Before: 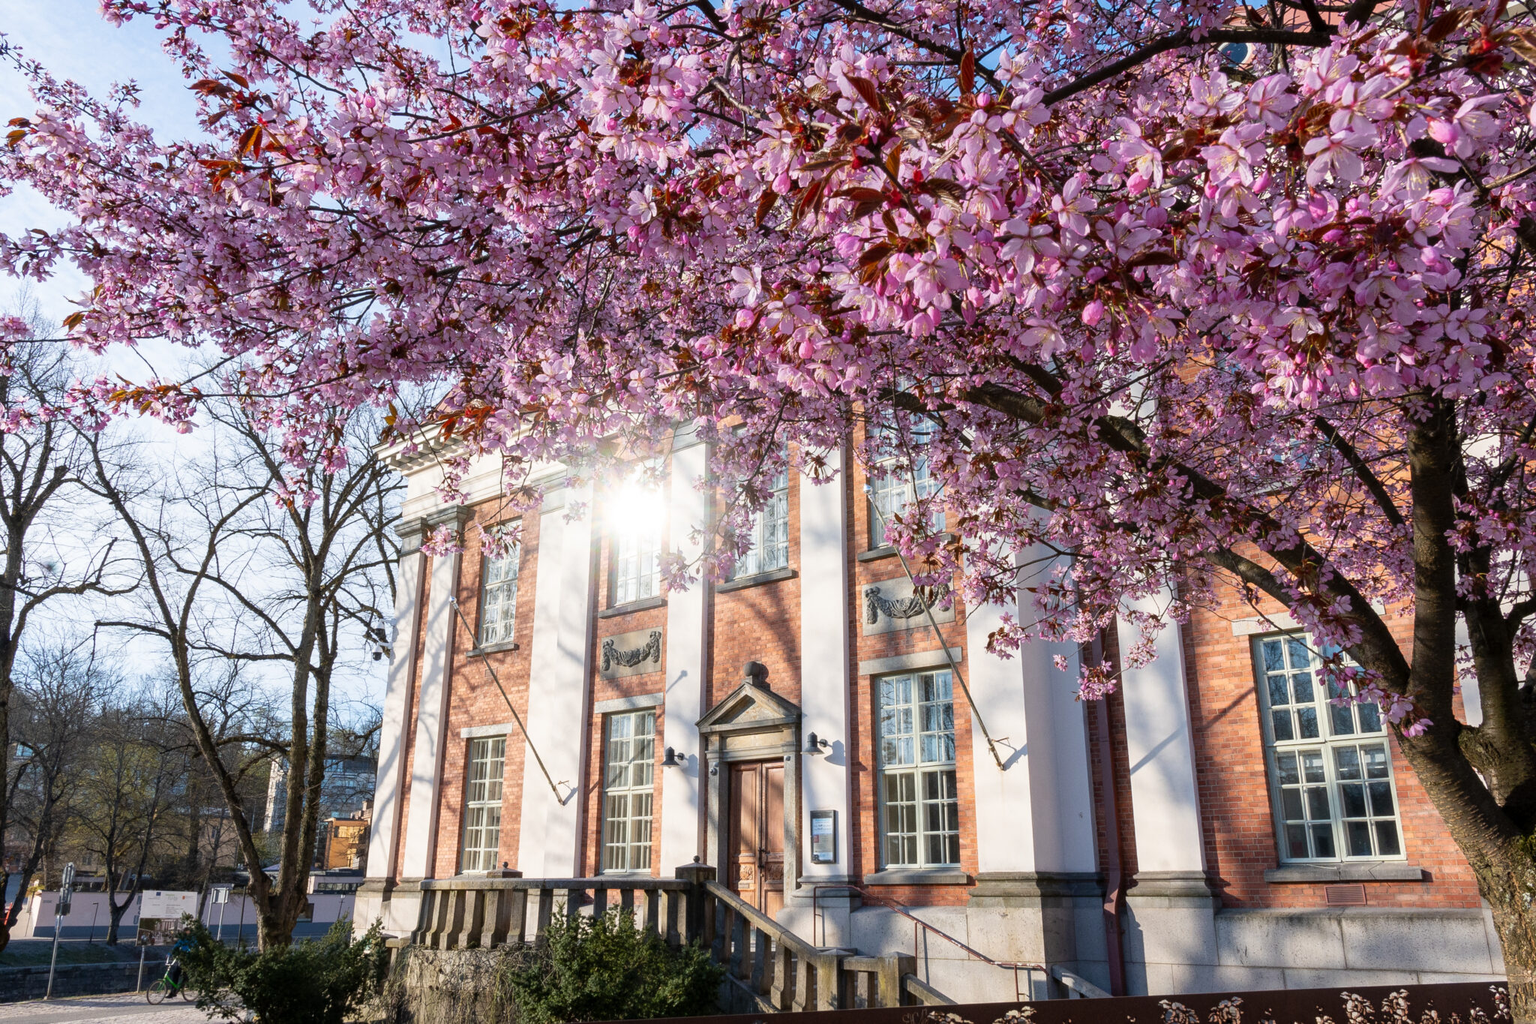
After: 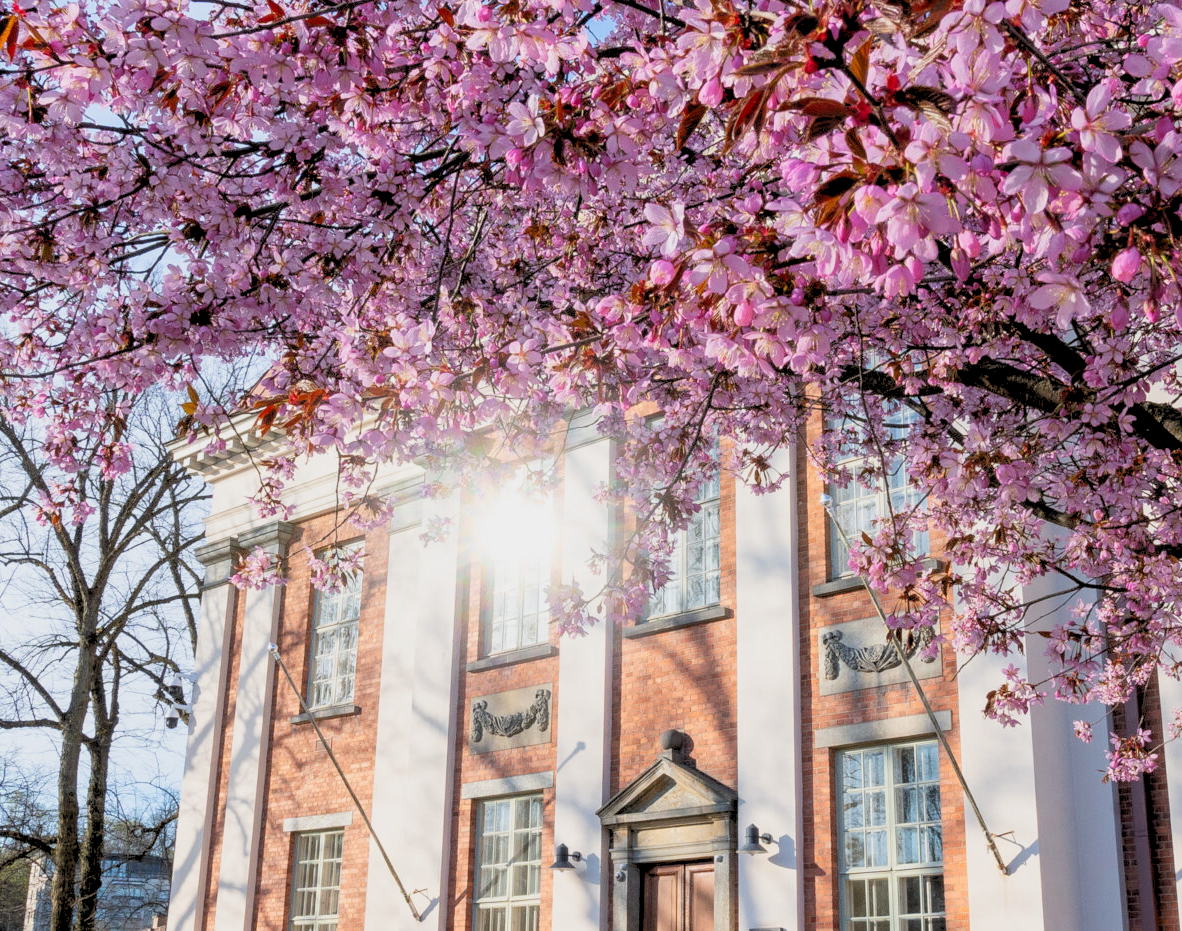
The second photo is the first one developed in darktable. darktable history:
rgb levels: preserve colors sum RGB, levels [[0.038, 0.433, 0.934], [0, 0.5, 1], [0, 0.5, 1]]
contrast brightness saturation: contrast 0.1, brightness 0.02, saturation 0.02
crop: left 16.202%, top 11.208%, right 26.045%, bottom 20.557%
